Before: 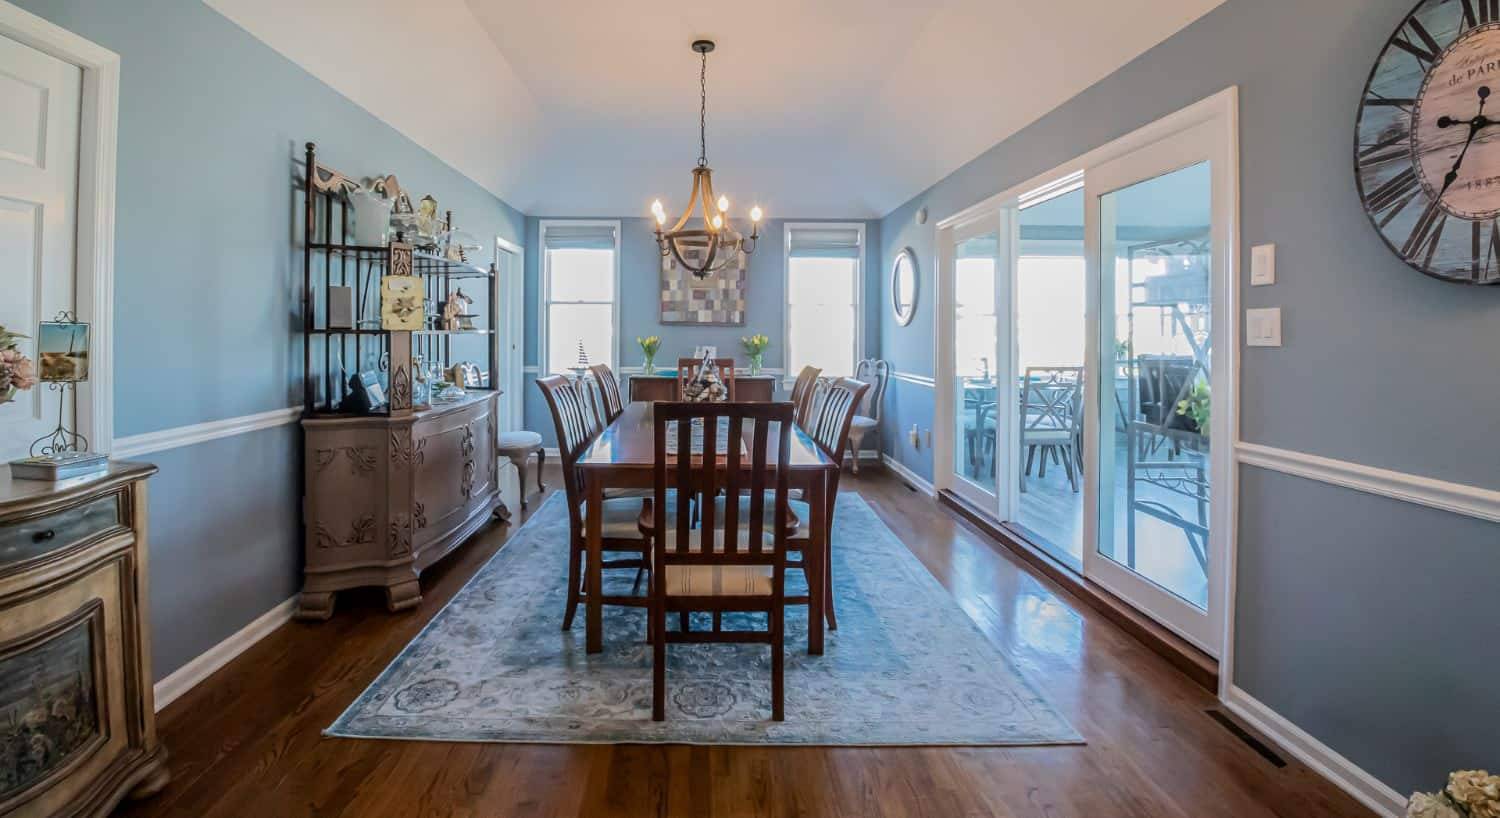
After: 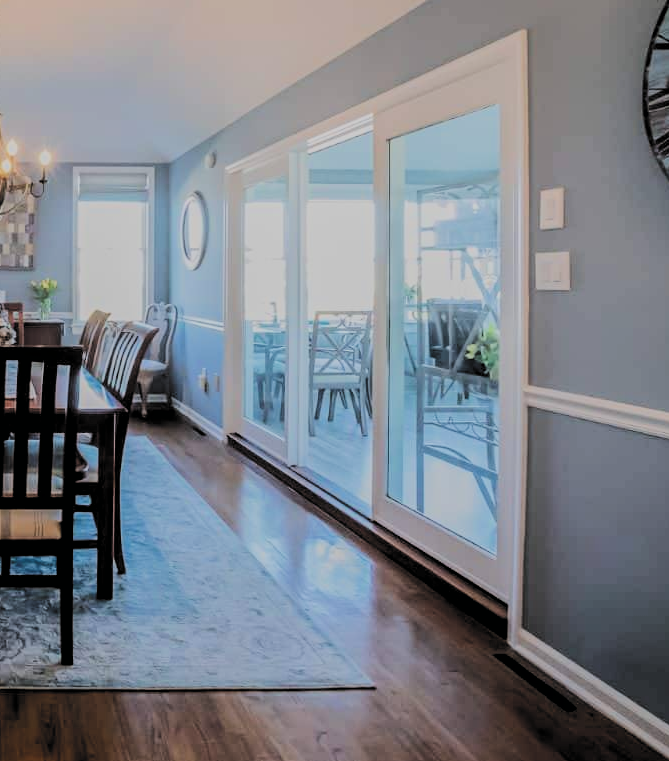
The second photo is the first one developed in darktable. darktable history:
crop: left 47.41%, top 6.87%, right 7.924%
filmic rgb: black relative exposure -3.13 EV, white relative exposure 7.05 EV, threshold 5.95 EV, hardness 1.46, contrast 1.357, color science v5 (2021), contrast in shadows safe, contrast in highlights safe, enable highlight reconstruction true
